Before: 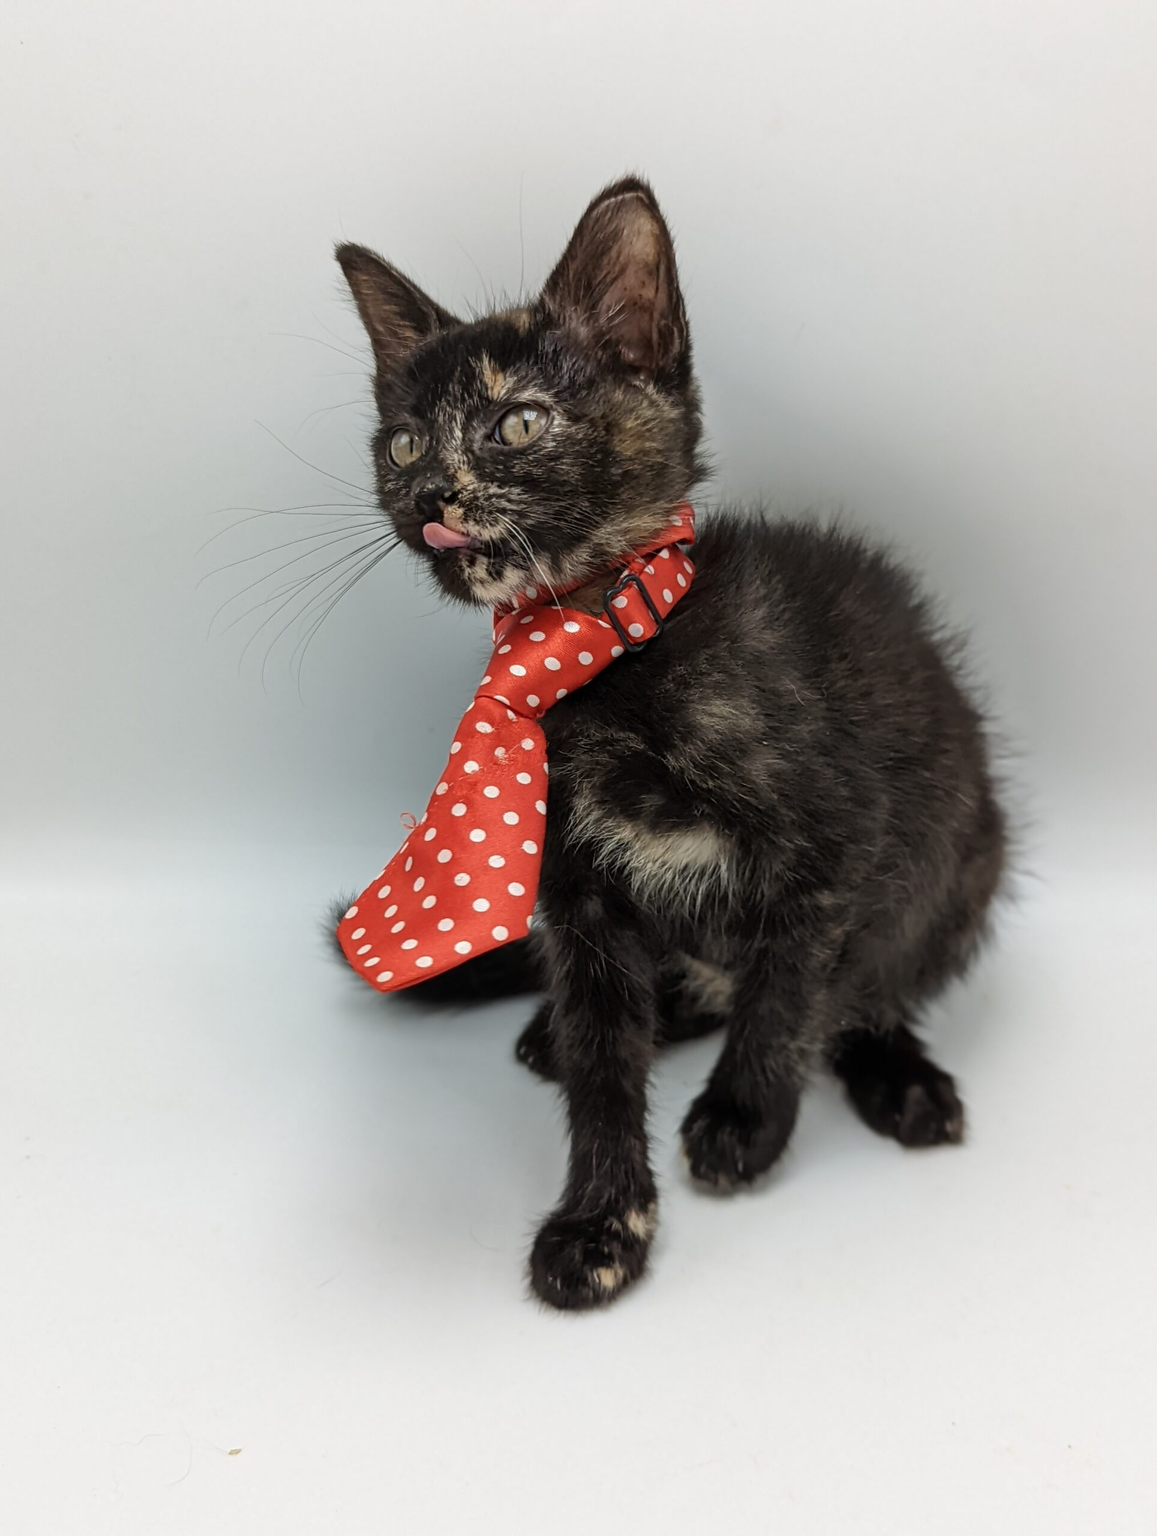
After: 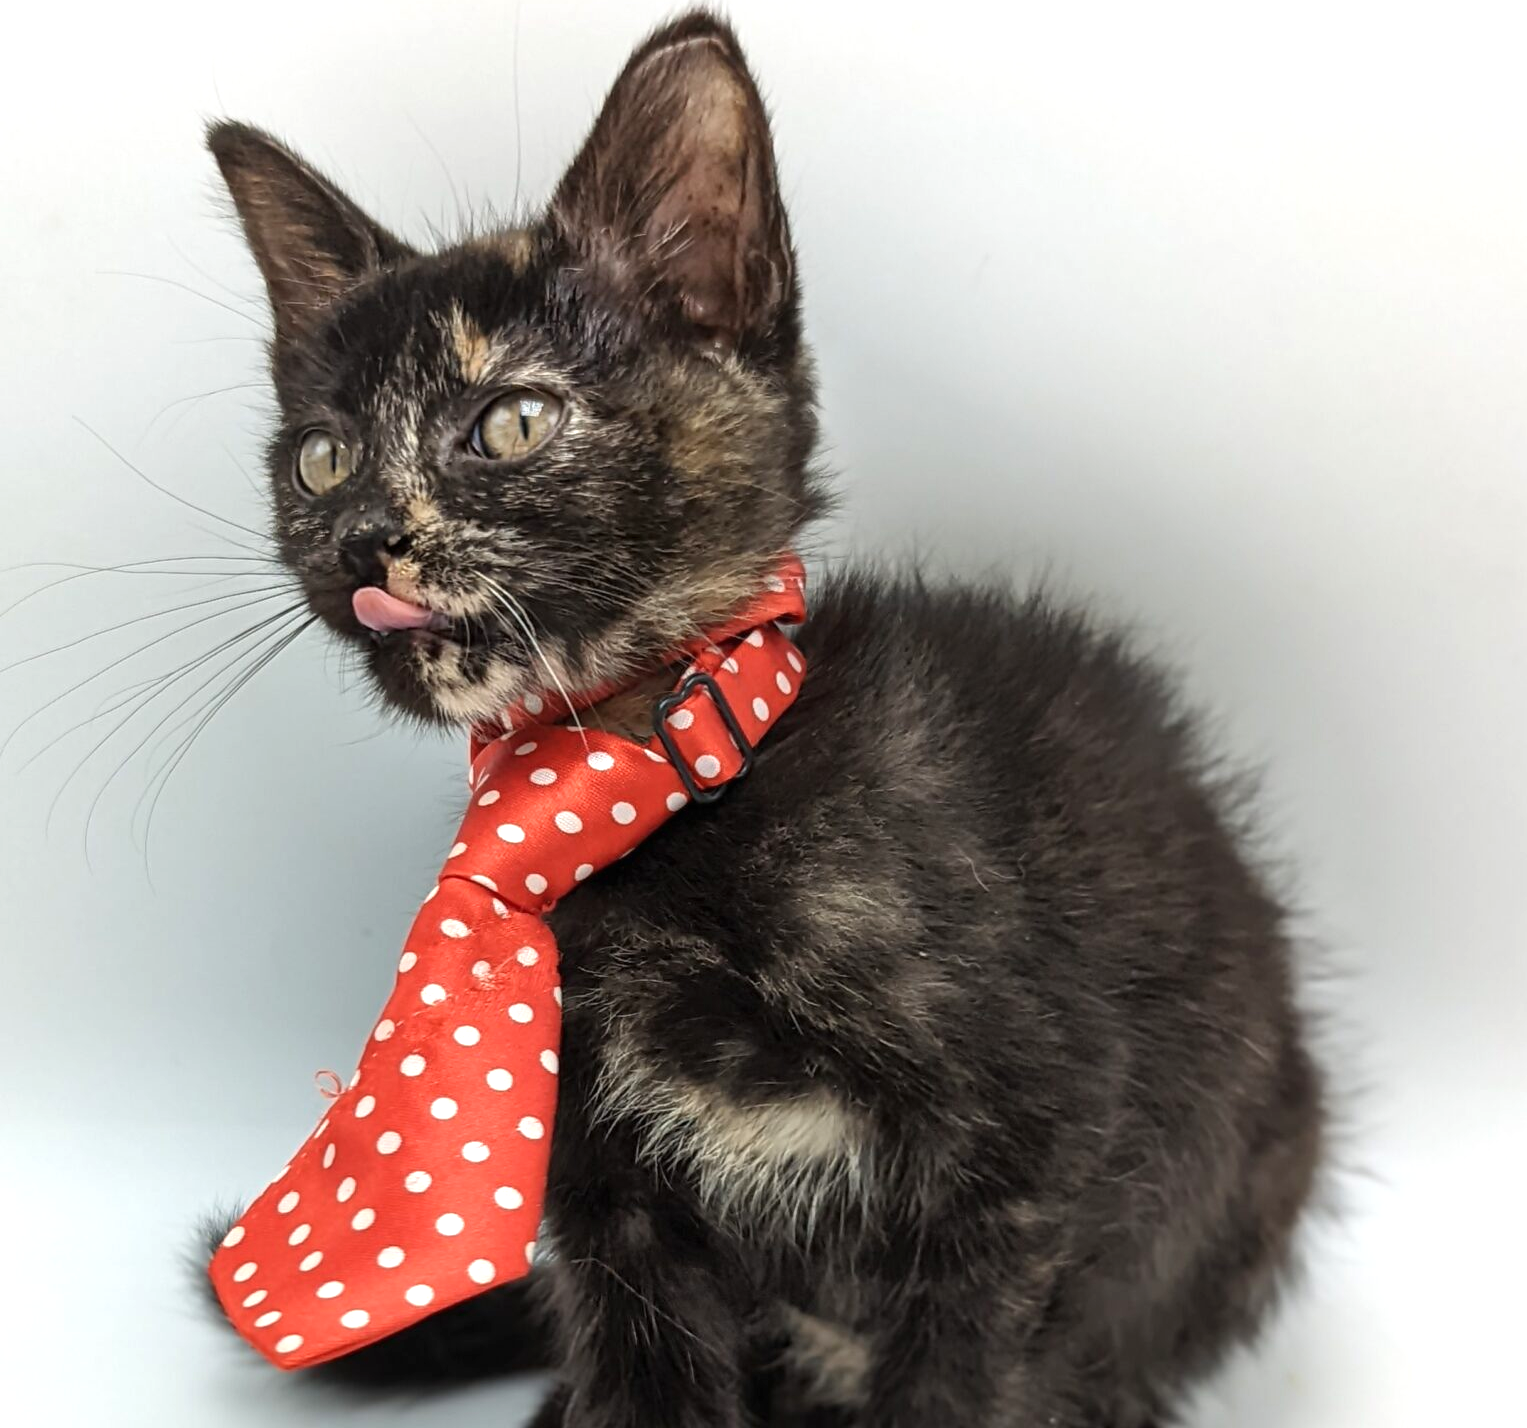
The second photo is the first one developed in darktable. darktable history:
crop: left 18.297%, top 11.116%, right 2.462%, bottom 33.098%
exposure: black level correction 0, exposure 0.592 EV, compensate highlight preservation false
